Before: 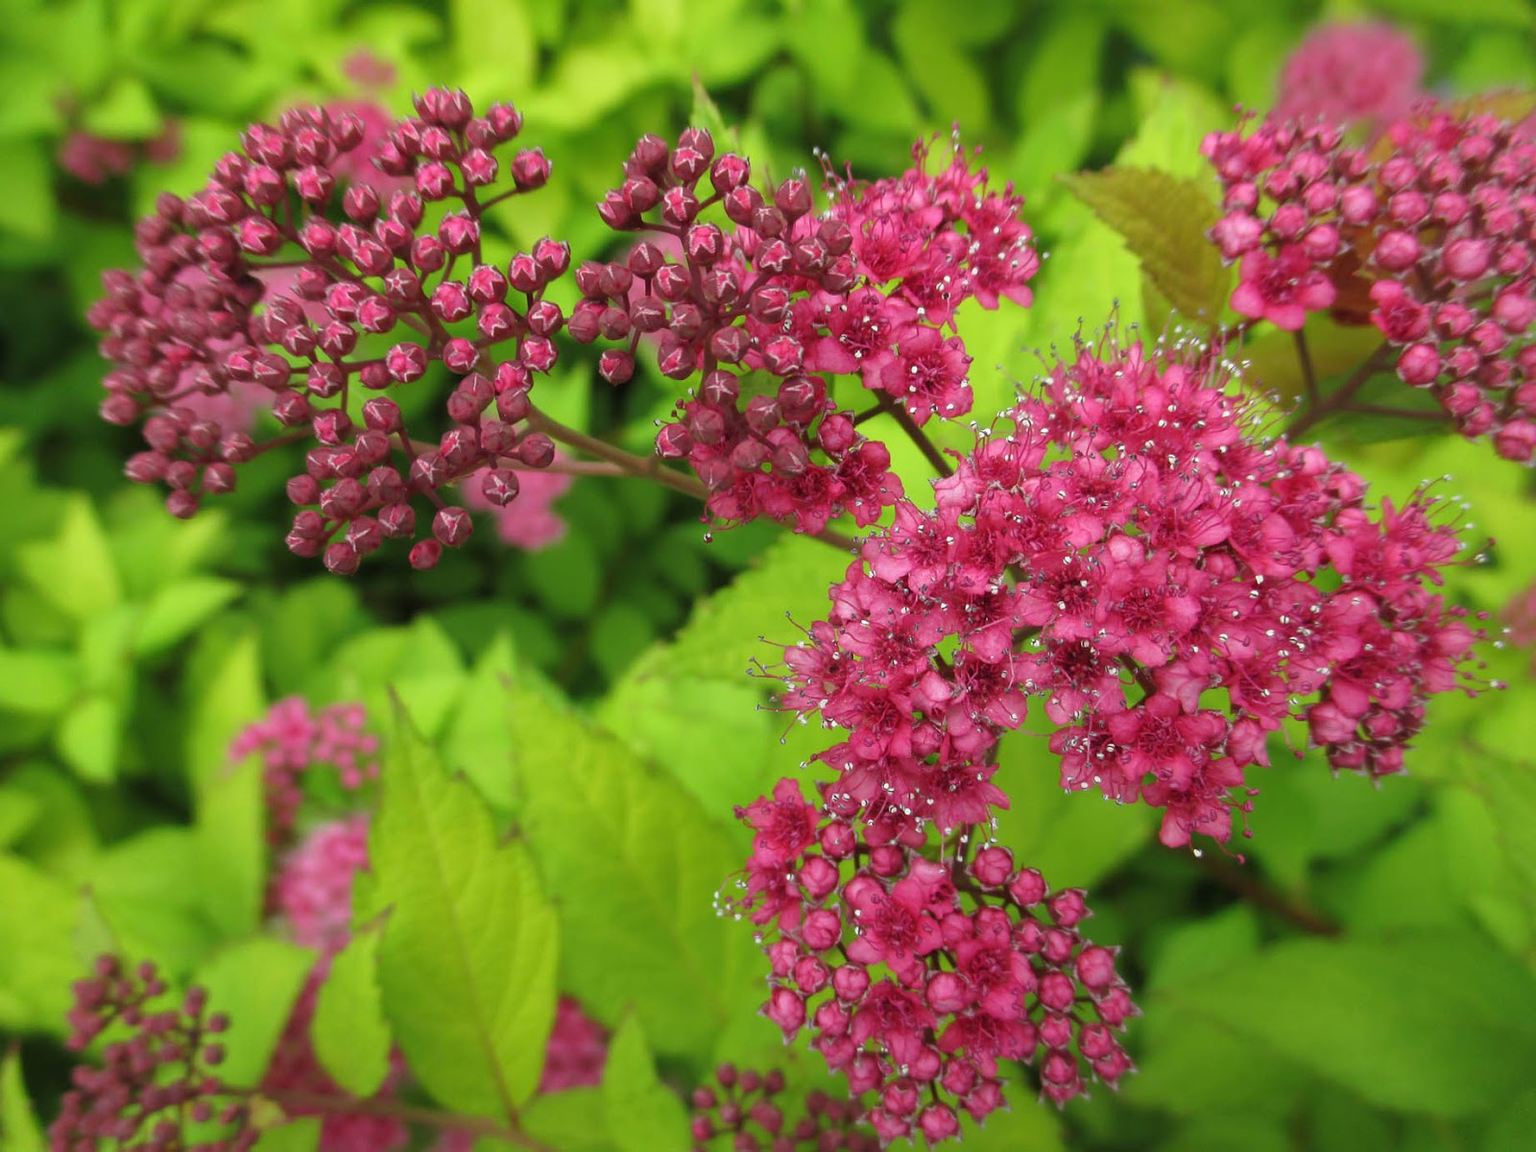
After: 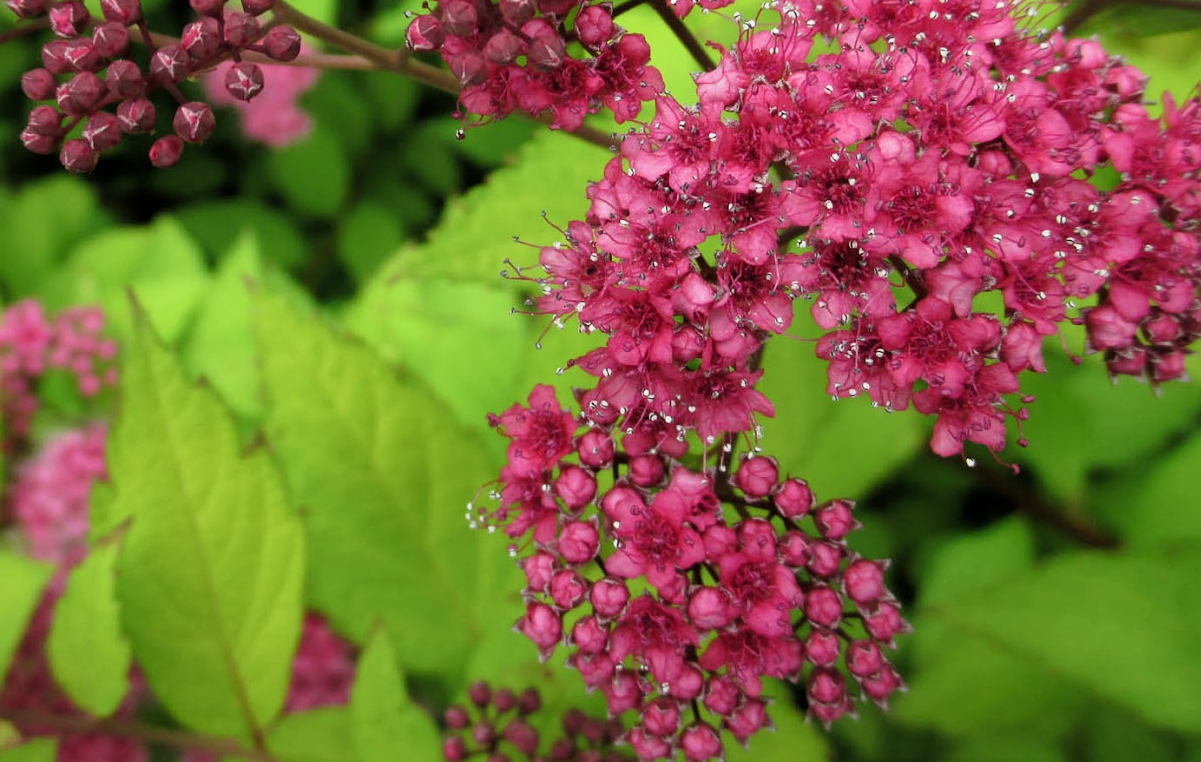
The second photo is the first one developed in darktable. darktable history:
crop and rotate: left 17.318%, top 35.539%, right 7.597%, bottom 0.881%
shadows and highlights: shadows 25.45, white point adjustment -2.88, highlights -30.05
filmic rgb: black relative exposure -8.66 EV, white relative exposure 2.73 EV, target black luminance 0%, hardness 6.27, latitude 76.99%, contrast 1.327, shadows ↔ highlights balance -0.309%
